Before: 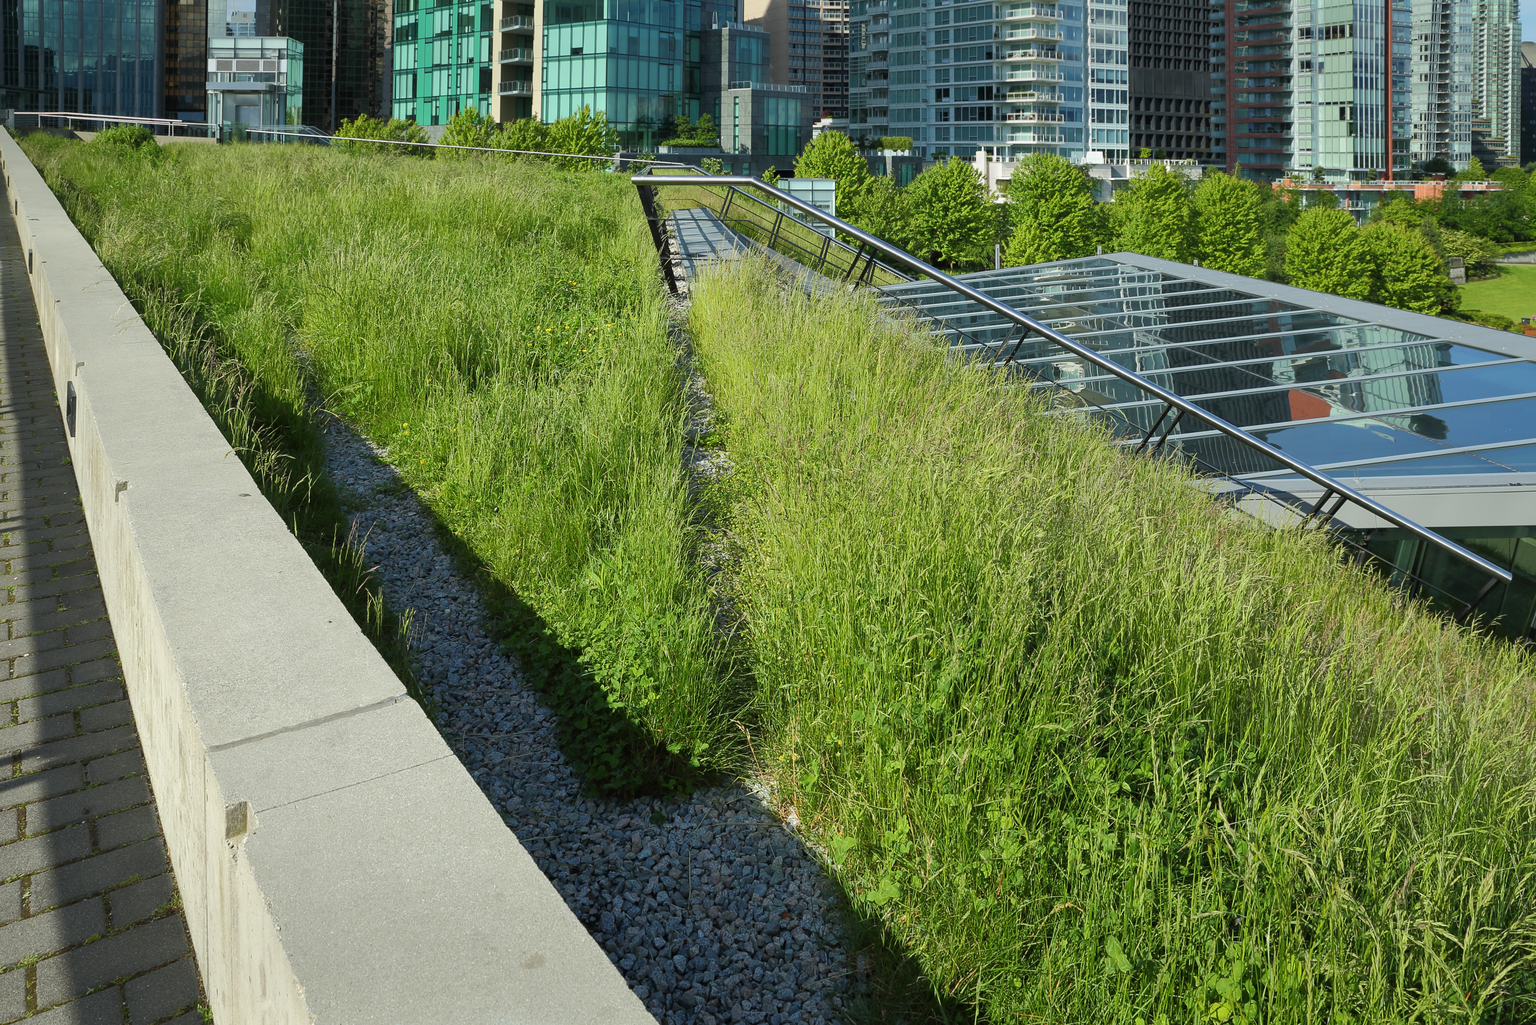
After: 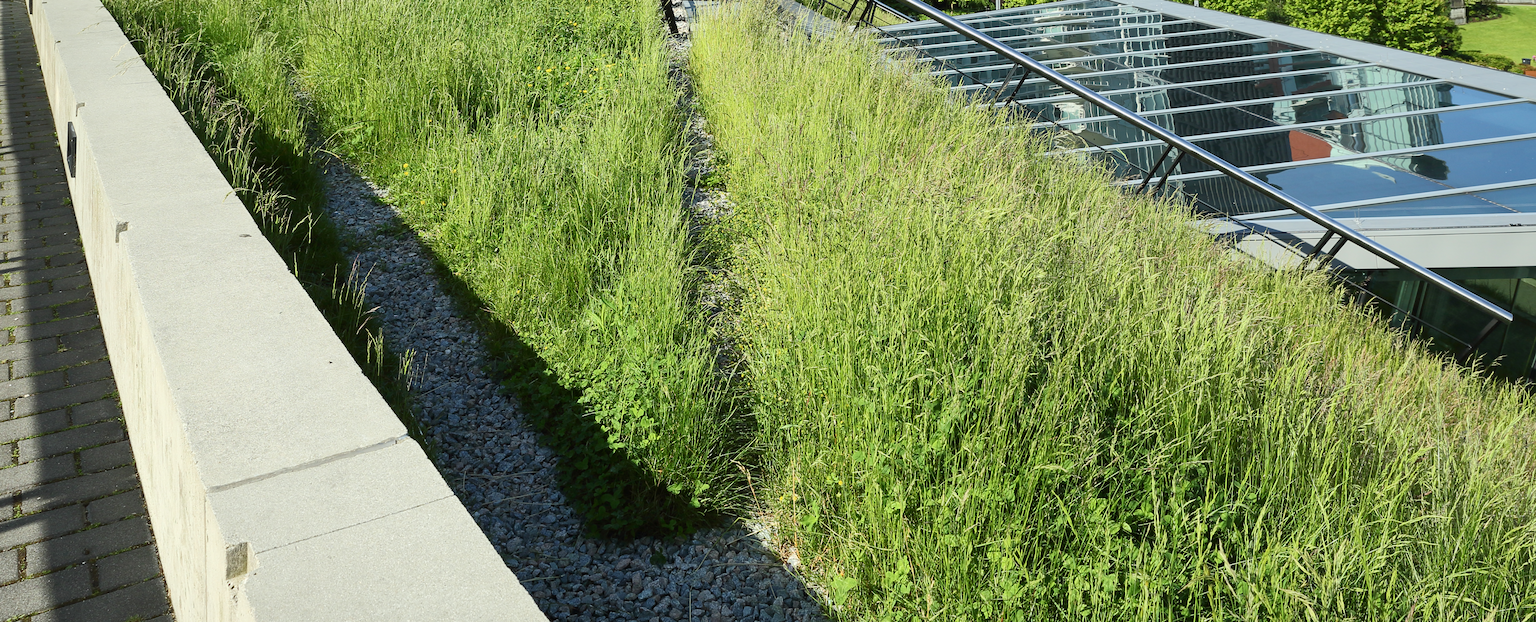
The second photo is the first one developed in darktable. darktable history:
contrast brightness saturation: contrast 0.24, brightness 0.09
crop and rotate: top 25.357%, bottom 13.942%
